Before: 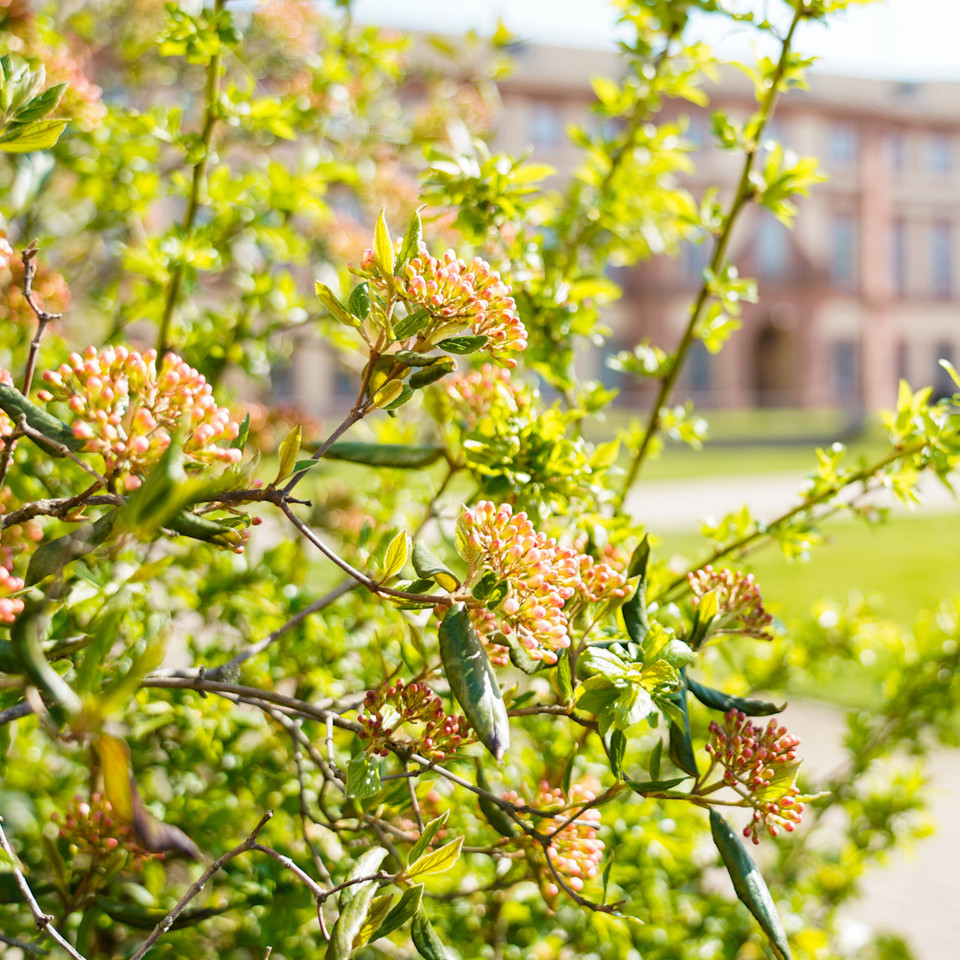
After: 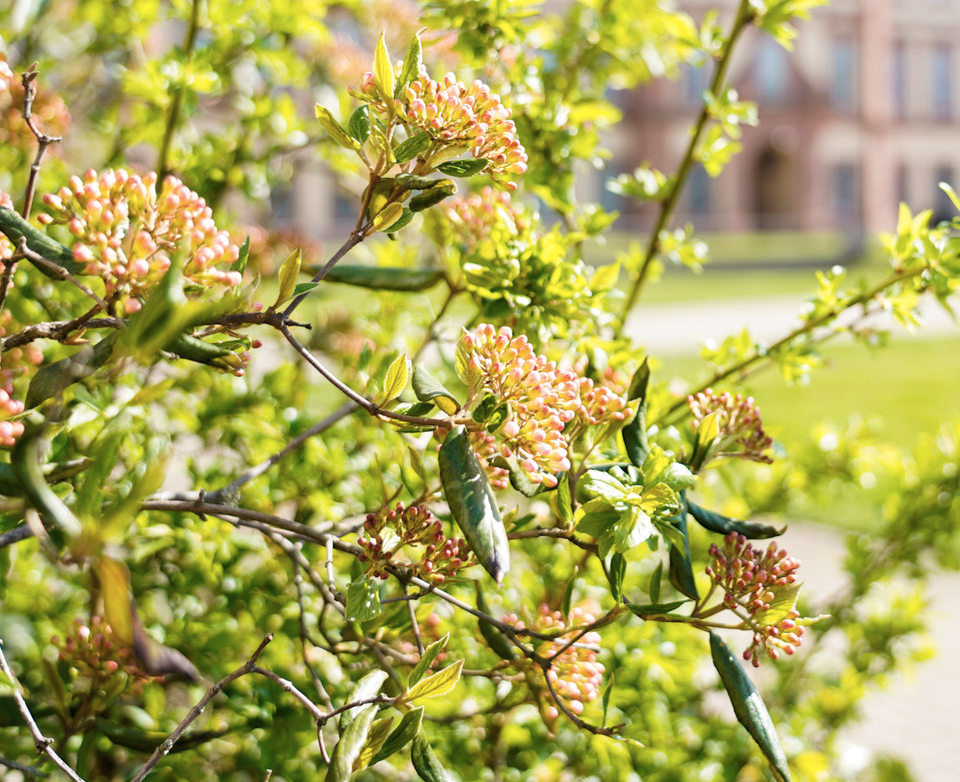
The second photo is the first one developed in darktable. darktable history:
crop and rotate: top 18.507%
levels: levels [0.026, 0.507, 0.987]
color zones: curves: ch1 [(0, 0.469) (0.01, 0.469) (0.12, 0.446) (0.248, 0.469) (0.5, 0.5) (0.748, 0.5) (0.99, 0.469) (1, 0.469)]
contrast brightness saturation: contrast 0.01, saturation -0.05
